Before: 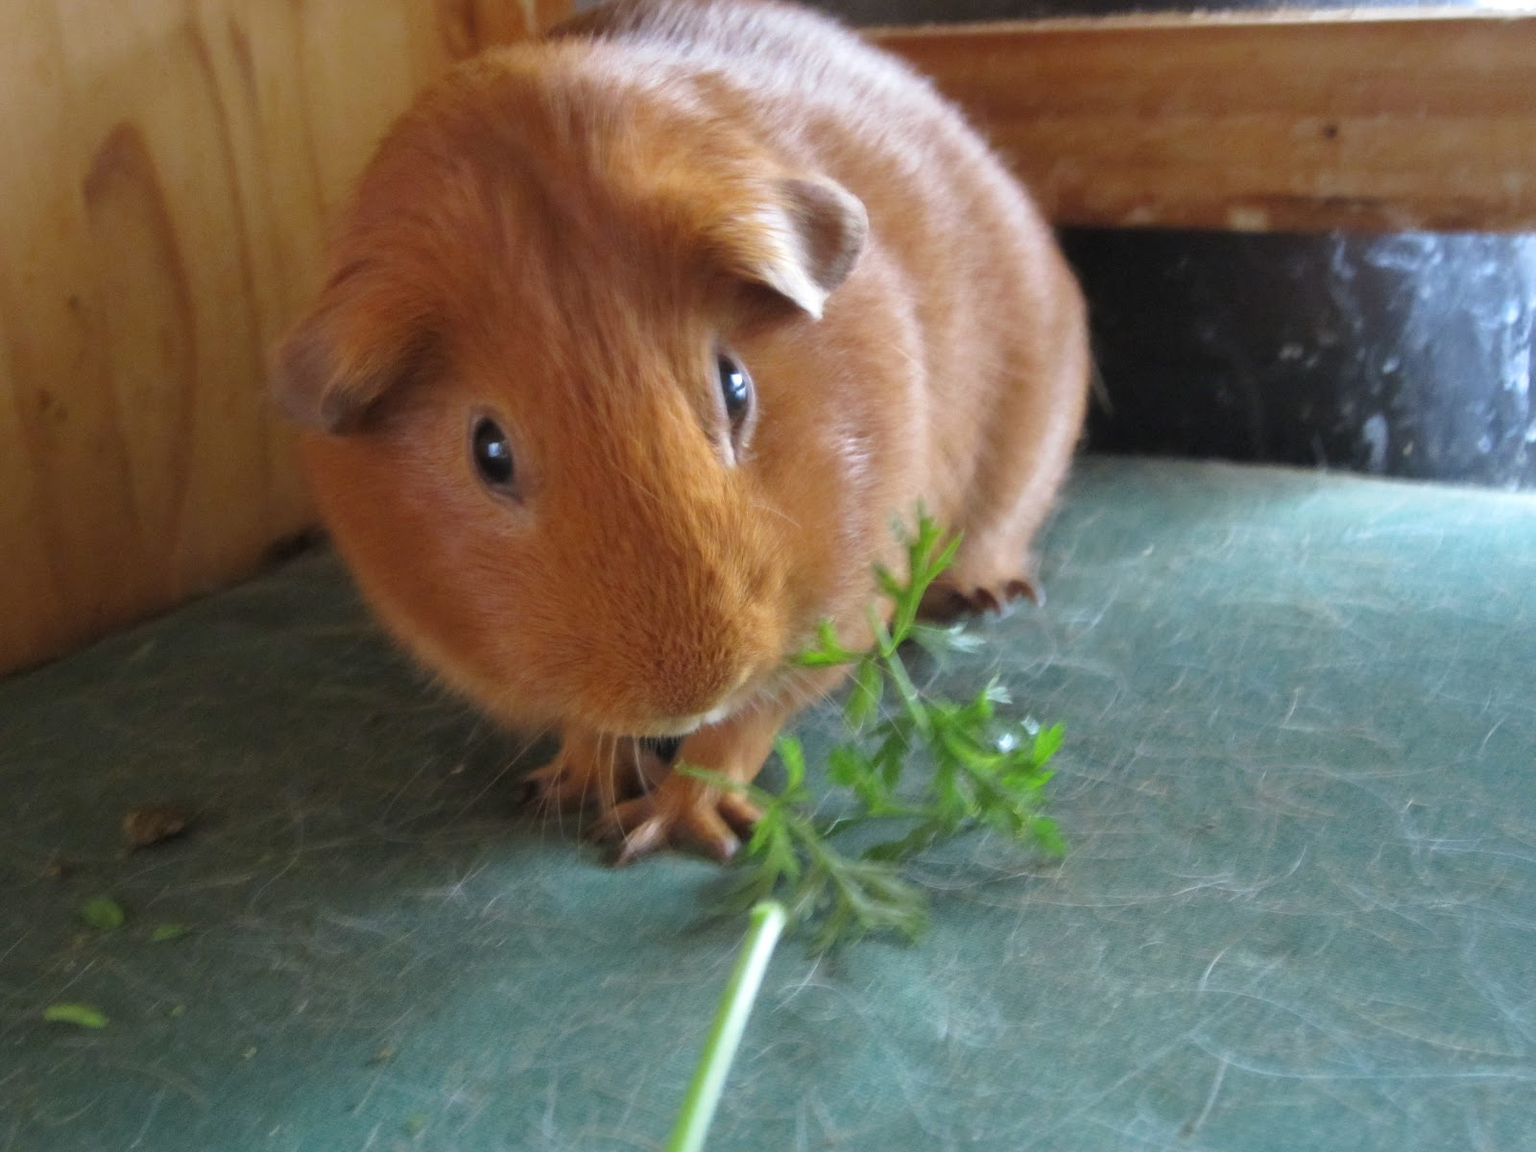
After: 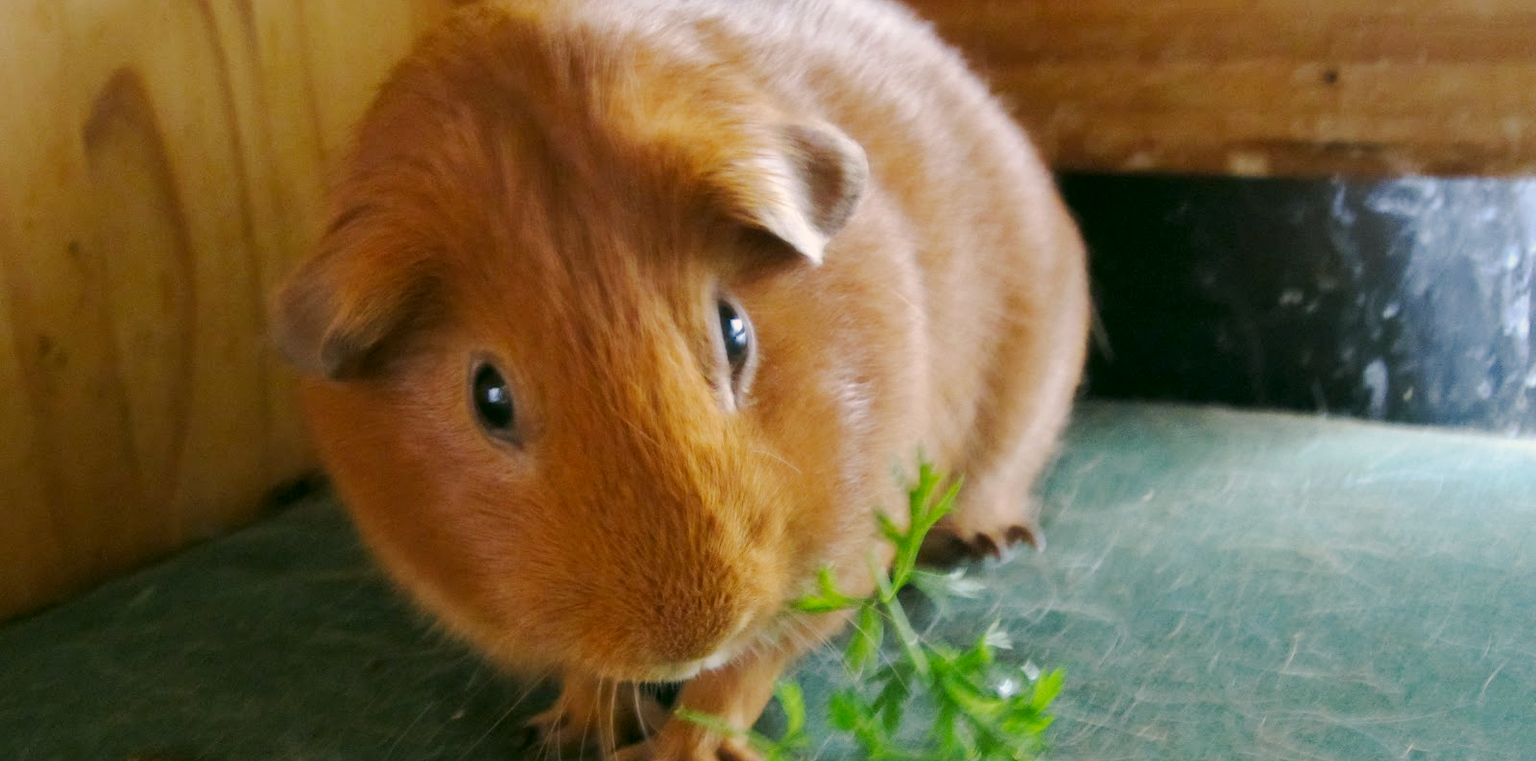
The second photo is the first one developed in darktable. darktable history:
crop and rotate: top 4.808%, bottom 29.084%
tone curve: curves: ch0 [(0, 0) (0.052, 0.018) (0.236, 0.207) (0.41, 0.417) (0.485, 0.518) (0.54, 0.584) (0.625, 0.666) (0.845, 0.828) (0.994, 0.964)]; ch1 [(0, 0.055) (0.15, 0.117) (0.317, 0.34) (0.382, 0.408) (0.434, 0.441) (0.472, 0.479) (0.498, 0.501) (0.557, 0.558) (0.616, 0.59) (0.739, 0.7) (0.873, 0.857) (1, 0.928)]; ch2 [(0, 0) (0.352, 0.403) (0.447, 0.466) (0.482, 0.482) (0.528, 0.526) (0.586, 0.577) (0.618, 0.621) (0.785, 0.747) (1, 1)], preserve colors none
color correction: highlights a* 4.12, highlights b* 4.96, shadows a* -8.21, shadows b* 5.07
